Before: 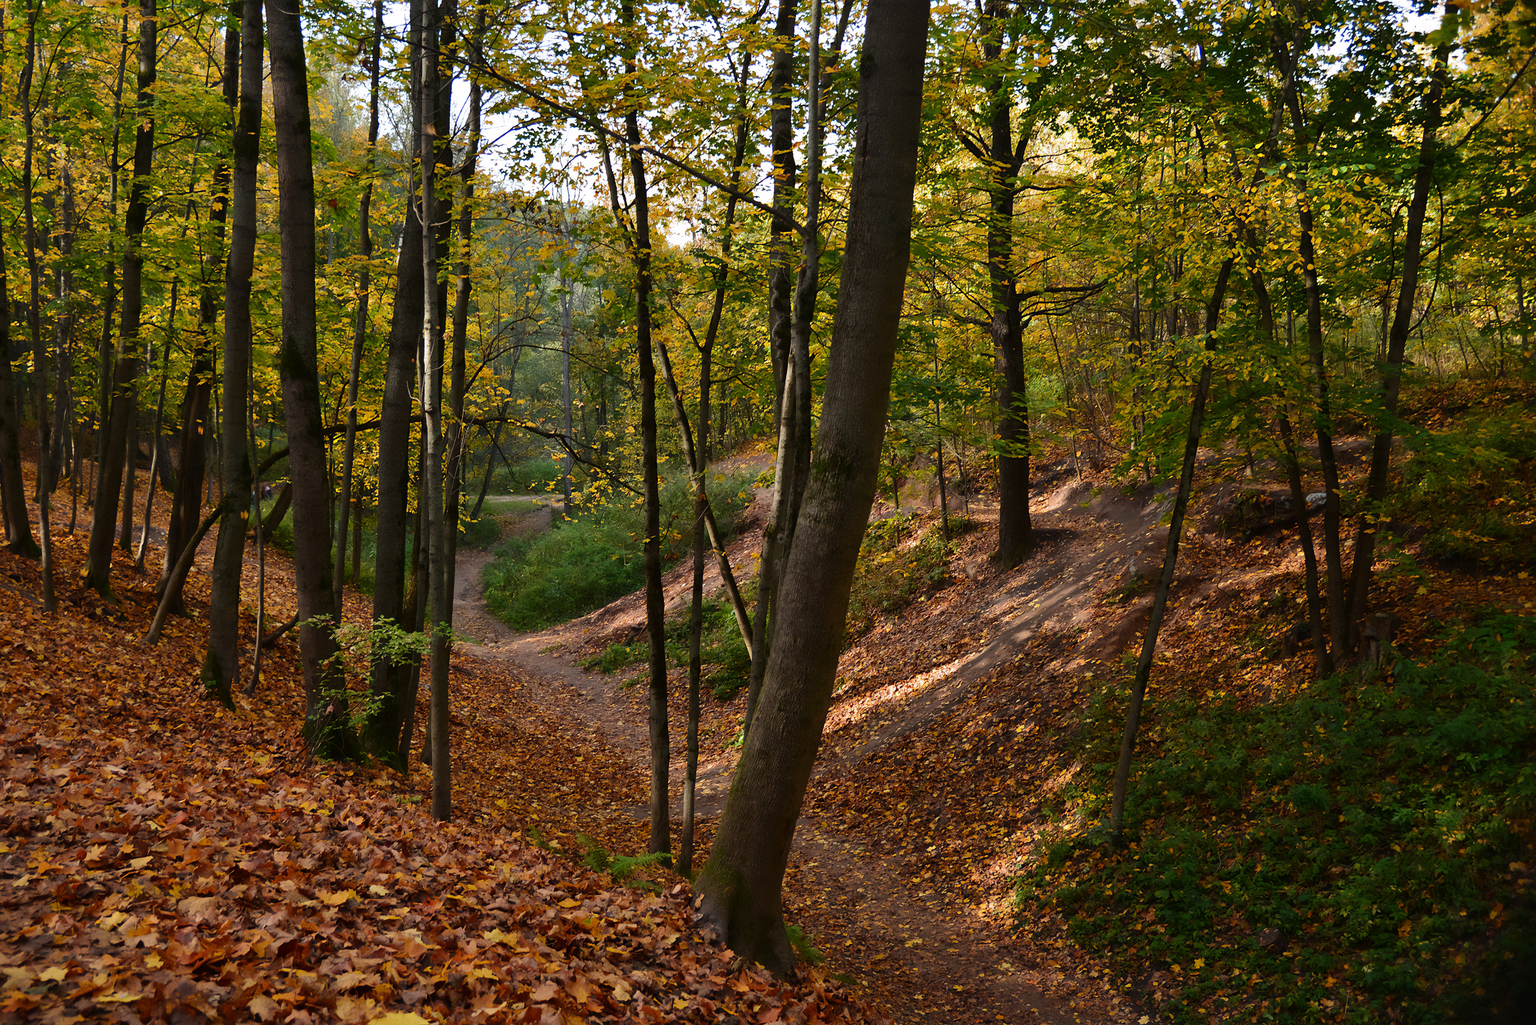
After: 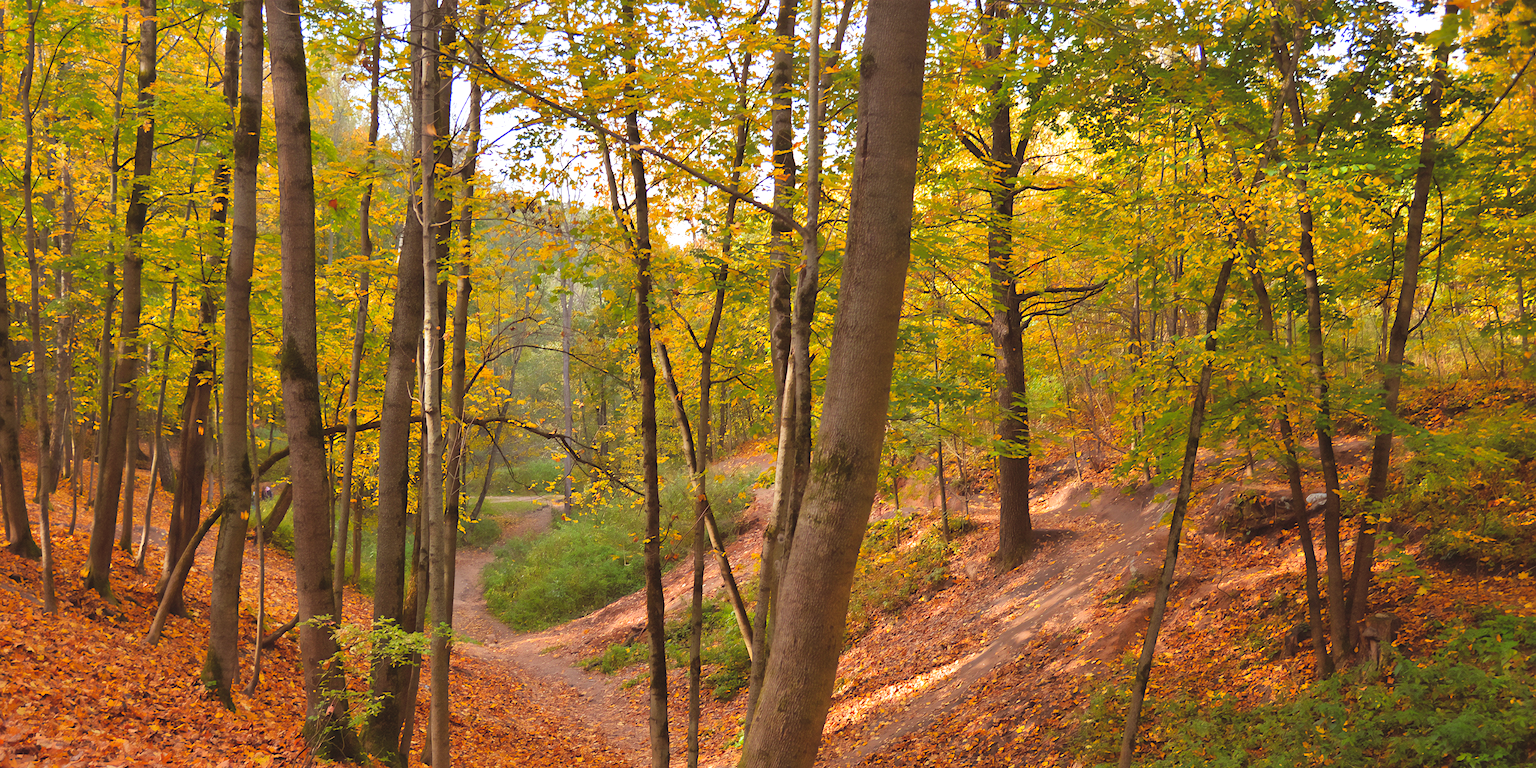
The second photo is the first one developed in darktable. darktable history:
exposure: black level correction 0, exposure 0.5 EV, compensate highlight preservation false
tone equalizer: -8 EV 0.25 EV, -7 EV 0.417 EV, -6 EV 0.417 EV, -5 EV 0.25 EV, -3 EV -0.25 EV, -2 EV -0.417 EV, -1 EV -0.417 EV, +0 EV -0.25 EV, edges refinement/feathering 500, mask exposure compensation -1.57 EV, preserve details guided filter
crop: bottom 24.988%
rgb curve: curves: ch0 [(0, 0) (0.053, 0.068) (0.122, 0.128) (1, 1)]
rgb levels: mode RGB, independent channels, levels [[0, 0.5, 1], [0, 0.521, 1], [0, 0.536, 1]]
contrast brightness saturation: contrast 0.1, brightness 0.3, saturation 0.14
